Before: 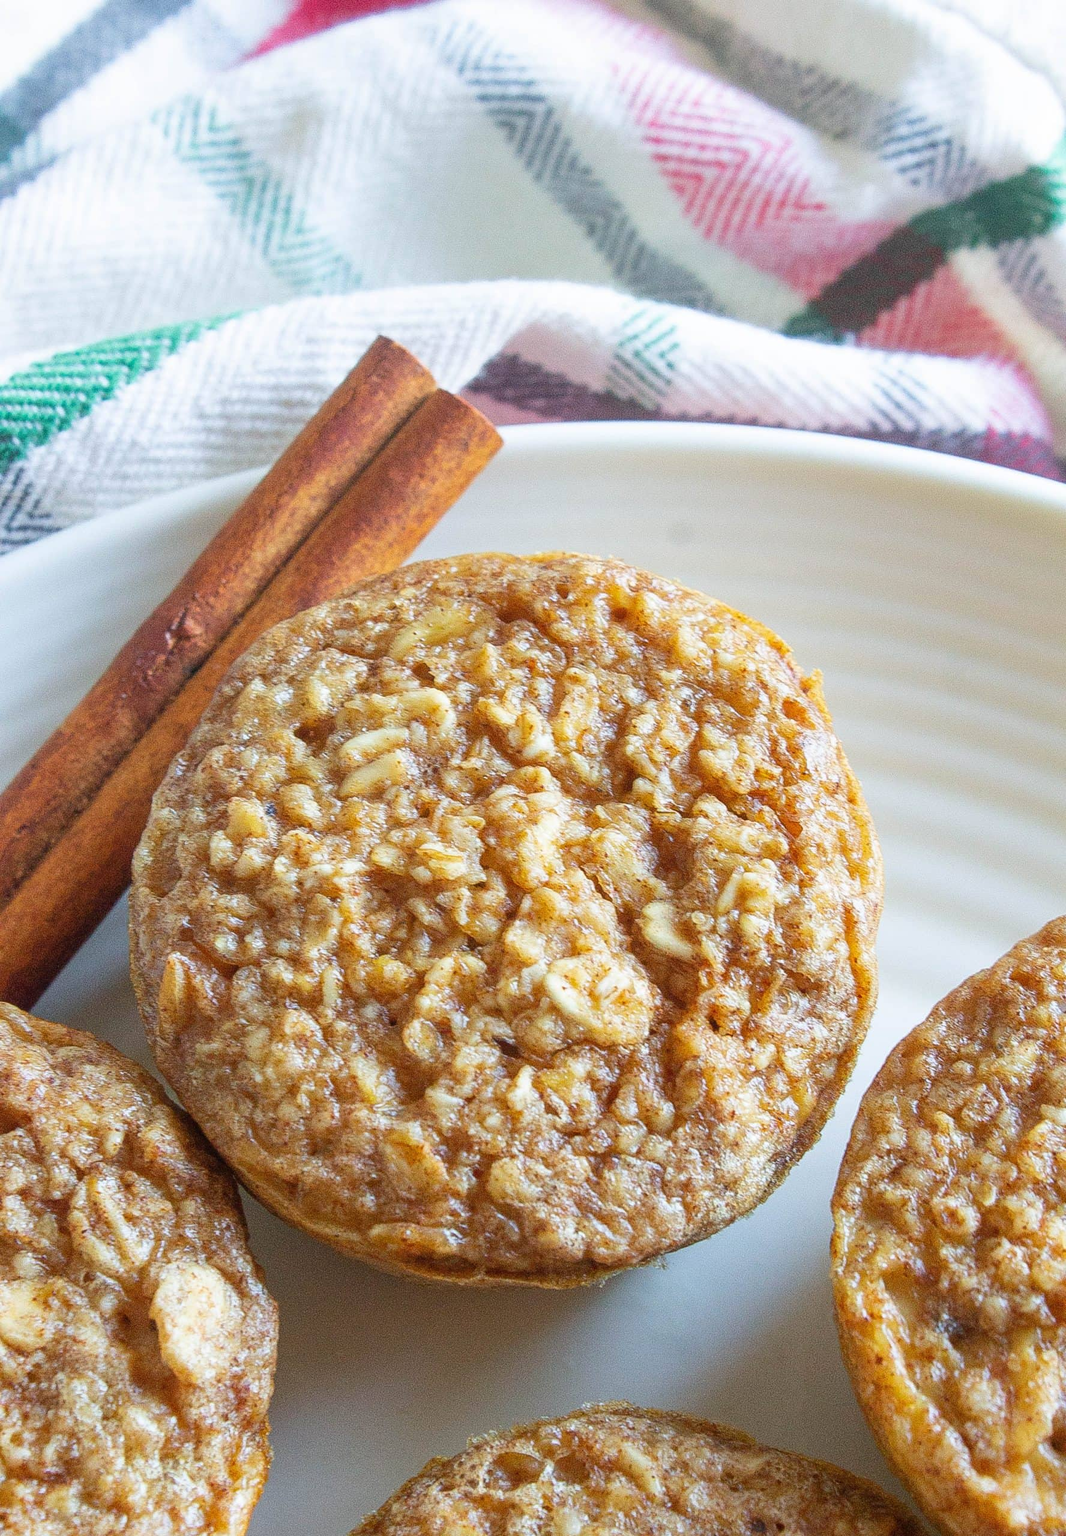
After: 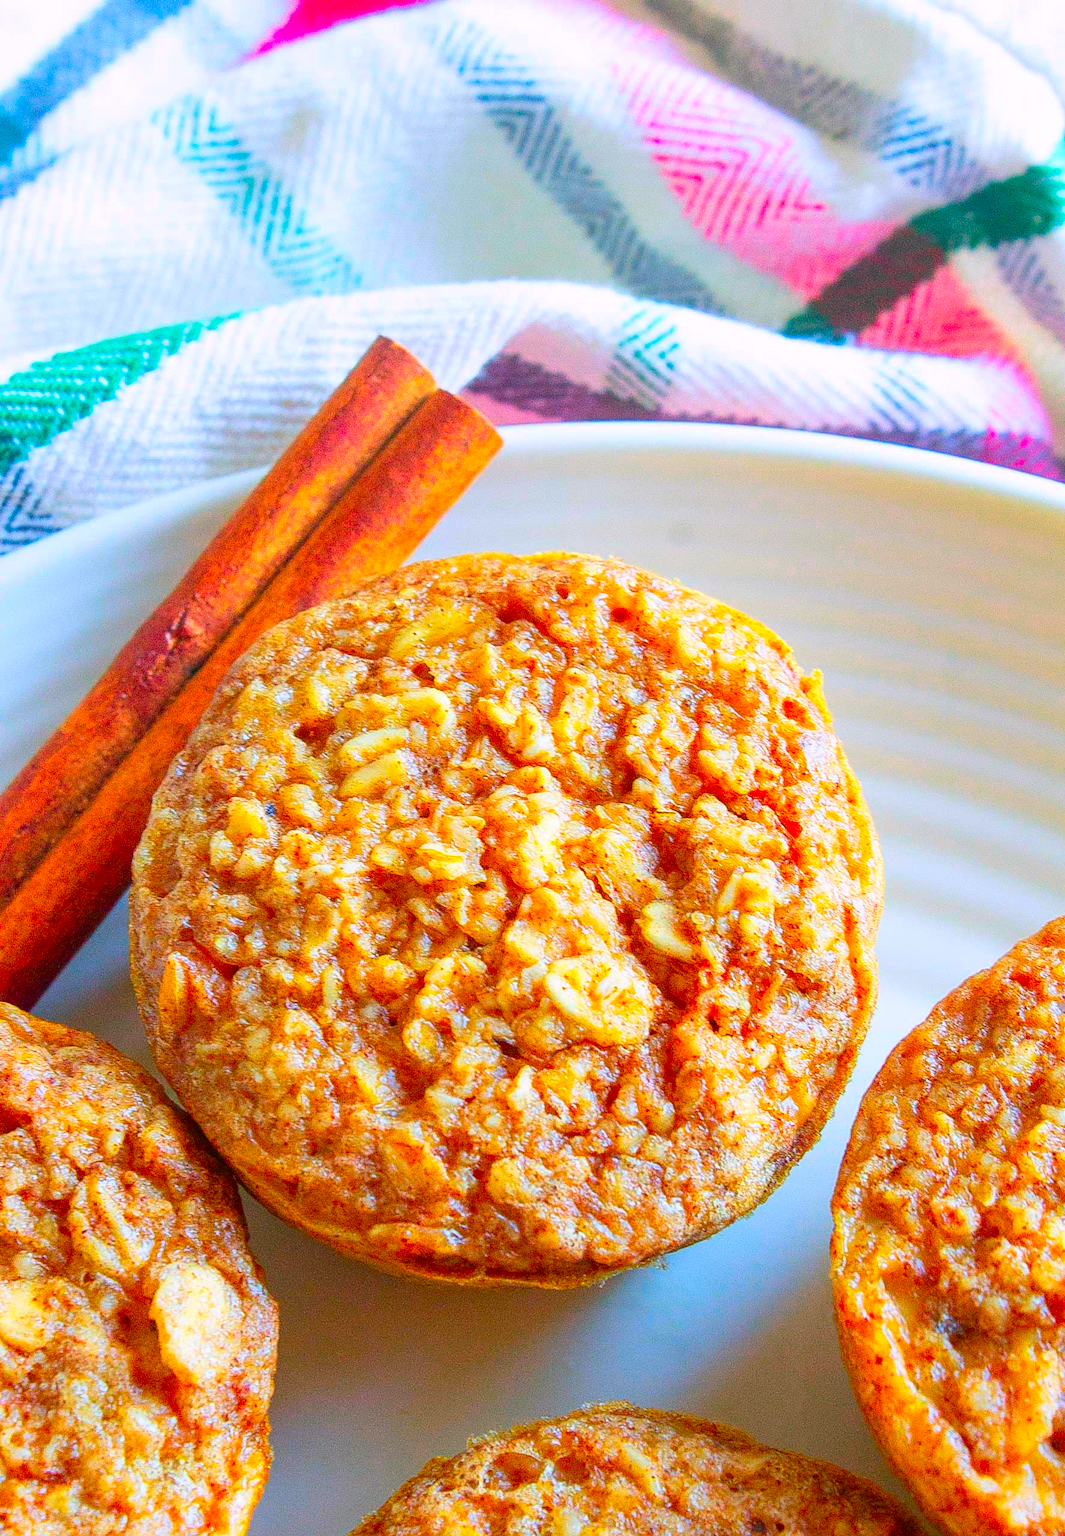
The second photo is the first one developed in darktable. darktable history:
color correction: highlights a* 1.59, highlights b* -1.7, saturation 2.48
color zones: curves: ch0 [(0, 0.558) (0.143, 0.559) (0.286, 0.529) (0.429, 0.505) (0.571, 0.5) (0.714, 0.5) (0.857, 0.5) (1, 0.558)]; ch1 [(0, 0.469) (0.01, 0.469) (0.12, 0.446) (0.248, 0.469) (0.5, 0.5) (0.748, 0.5) (0.99, 0.469) (1, 0.469)]
